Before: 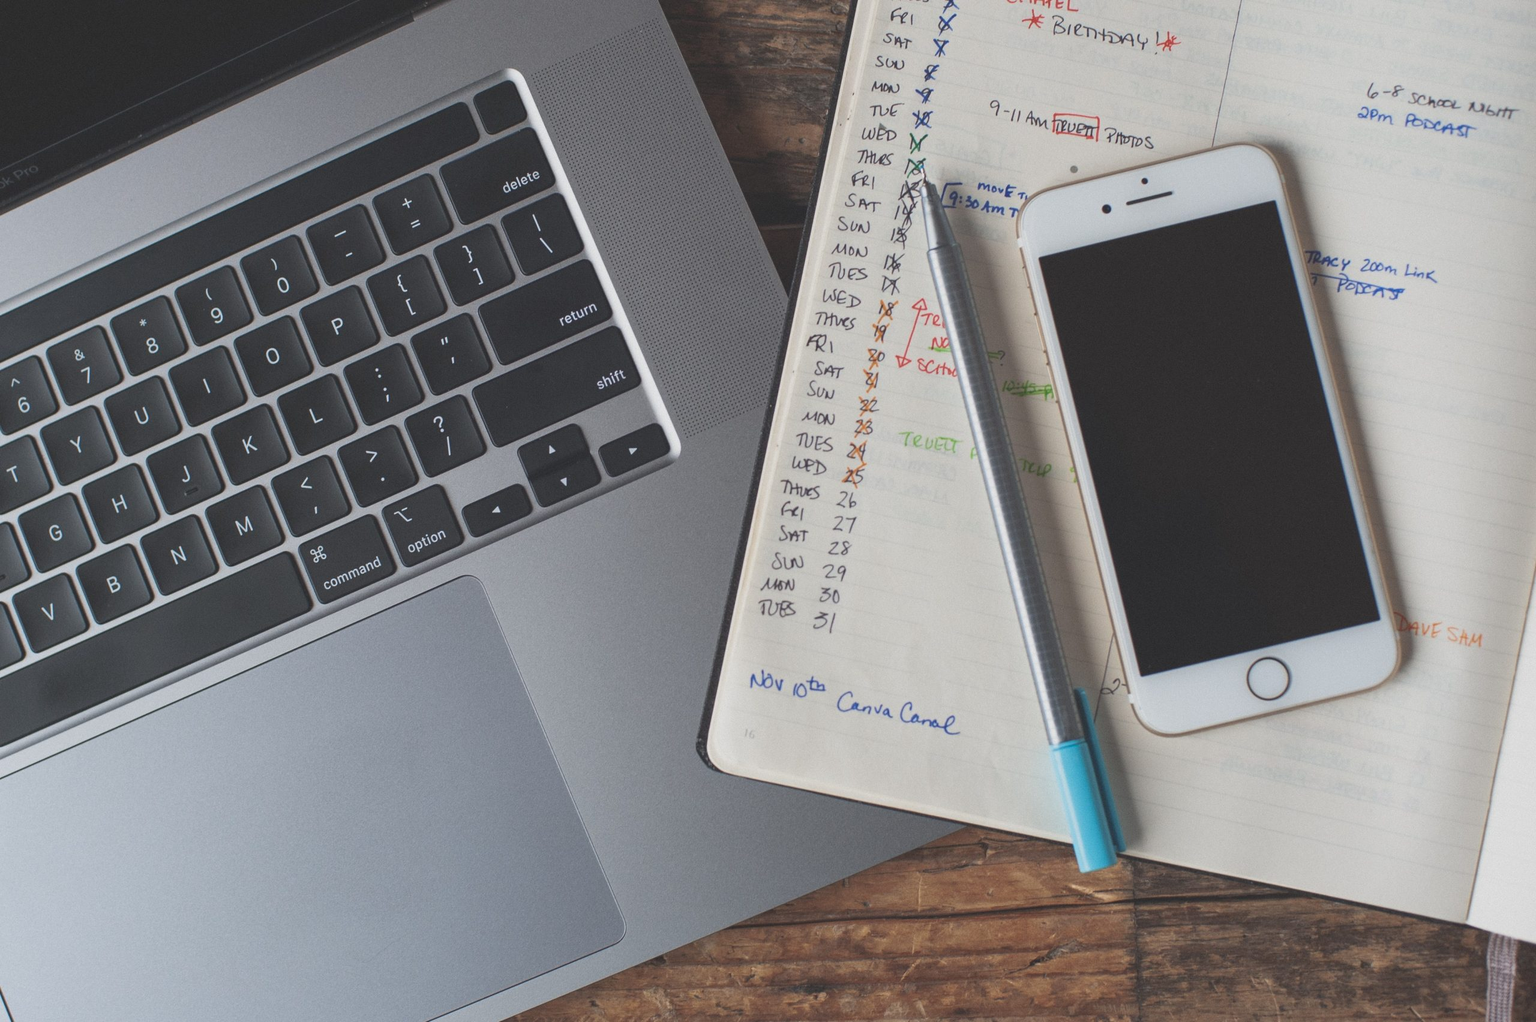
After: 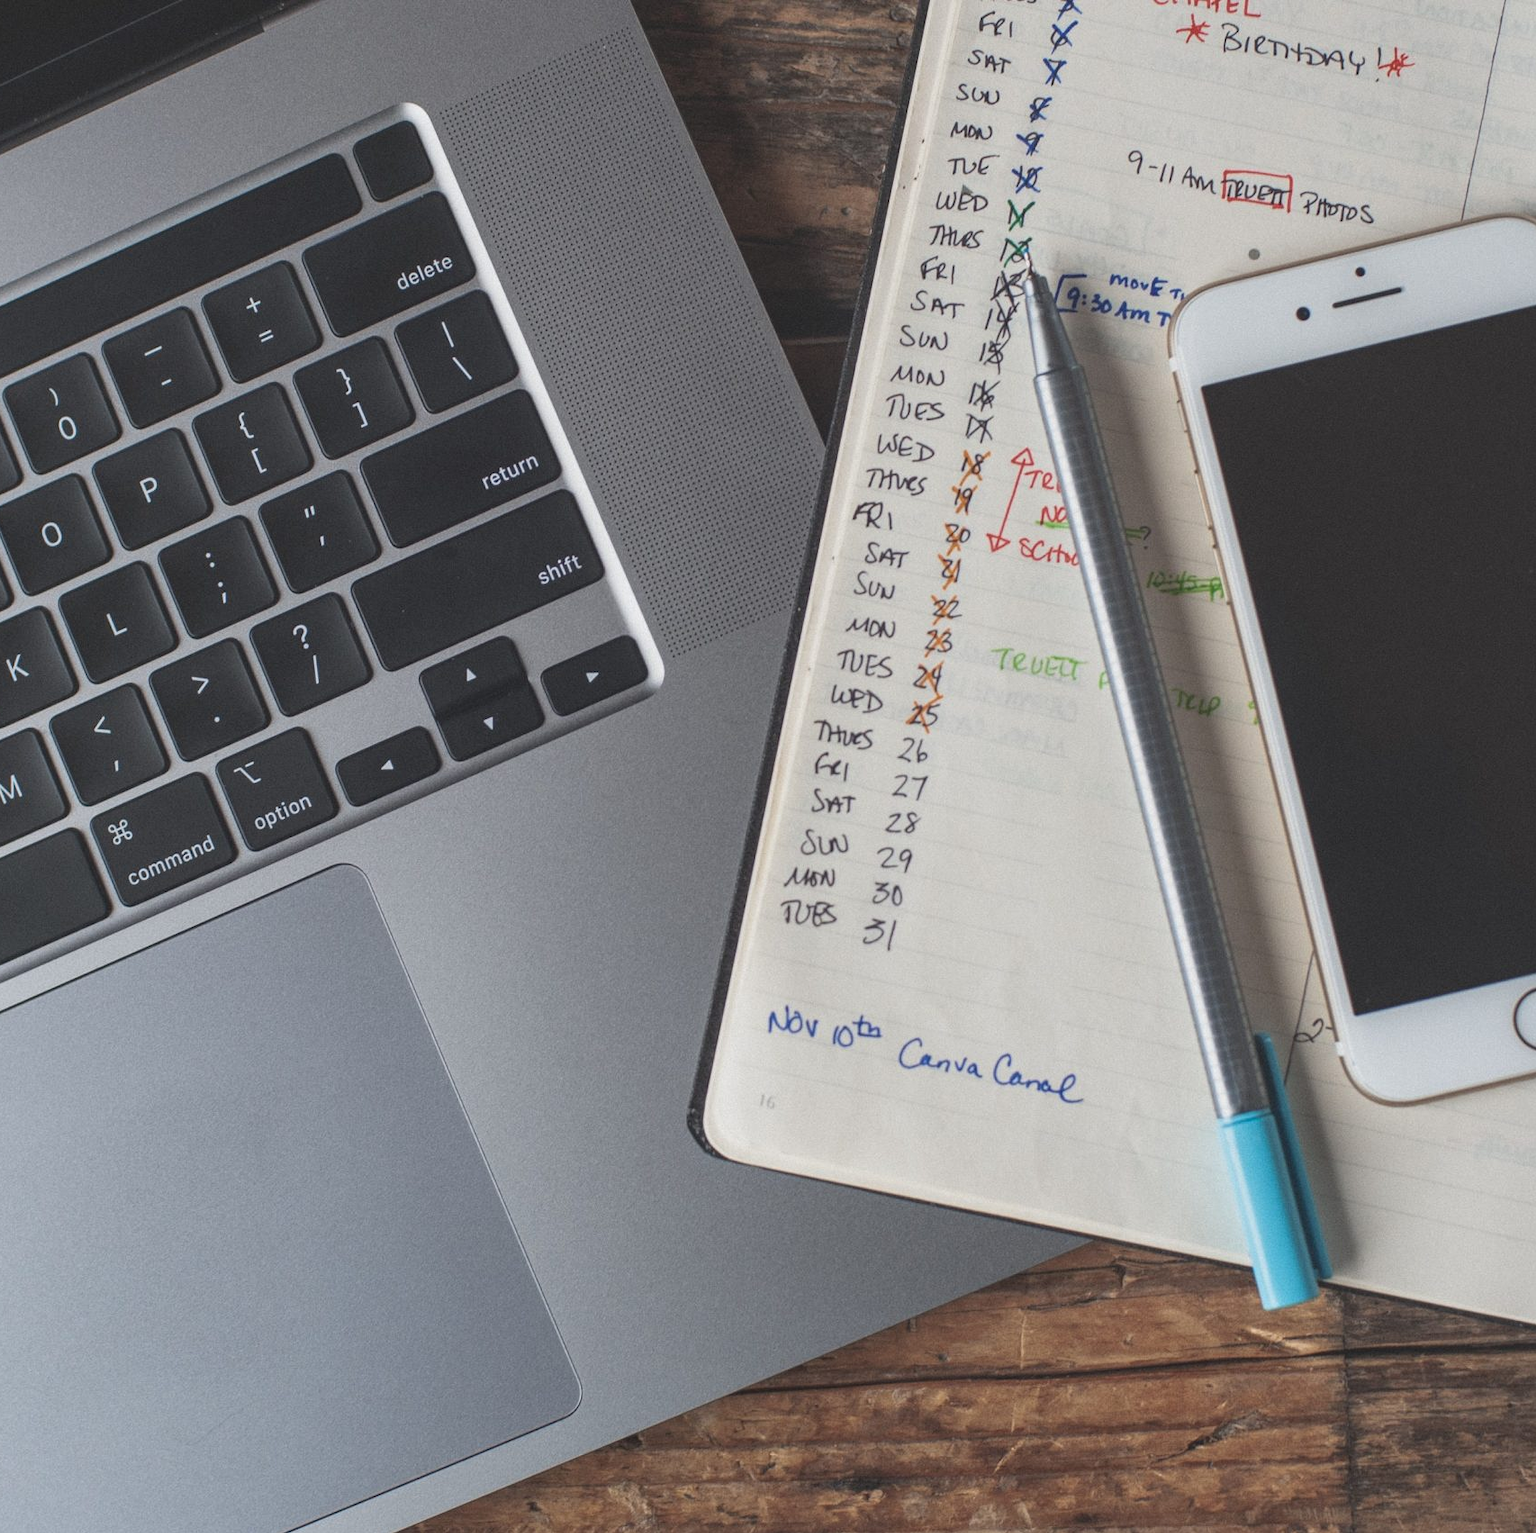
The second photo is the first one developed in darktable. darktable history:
crop and rotate: left 15.546%, right 17.787%
tone equalizer: on, module defaults
local contrast: on, module defaults
